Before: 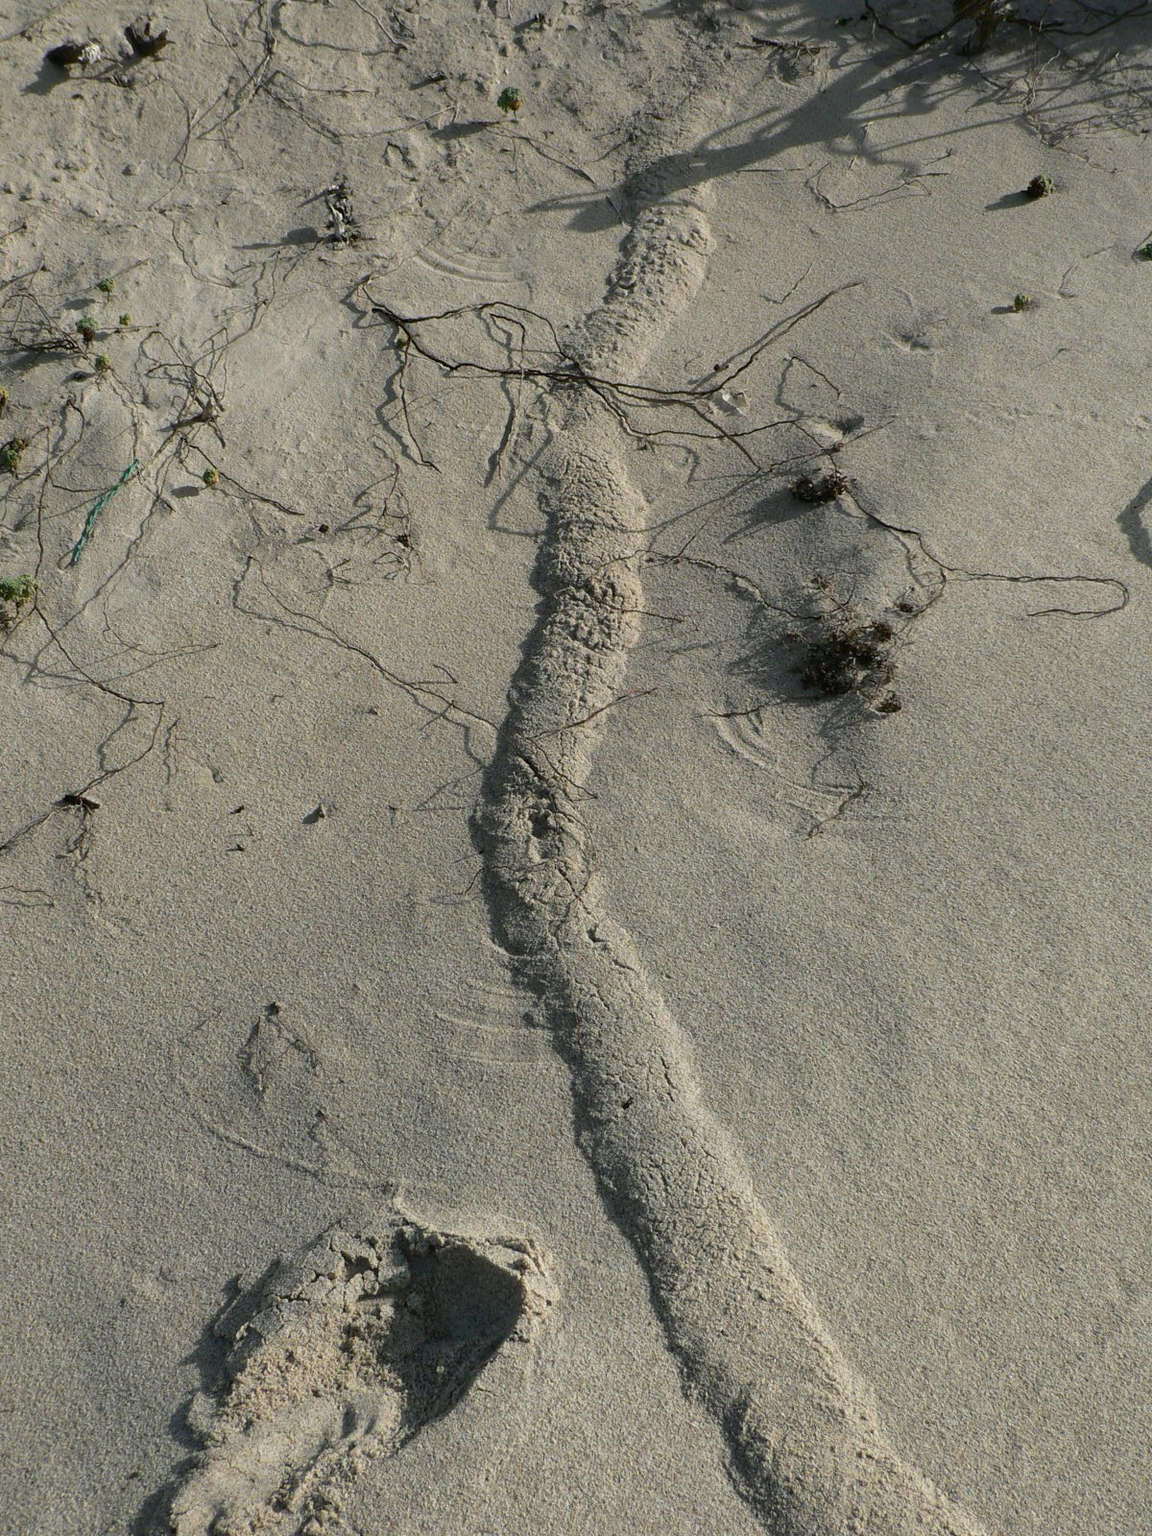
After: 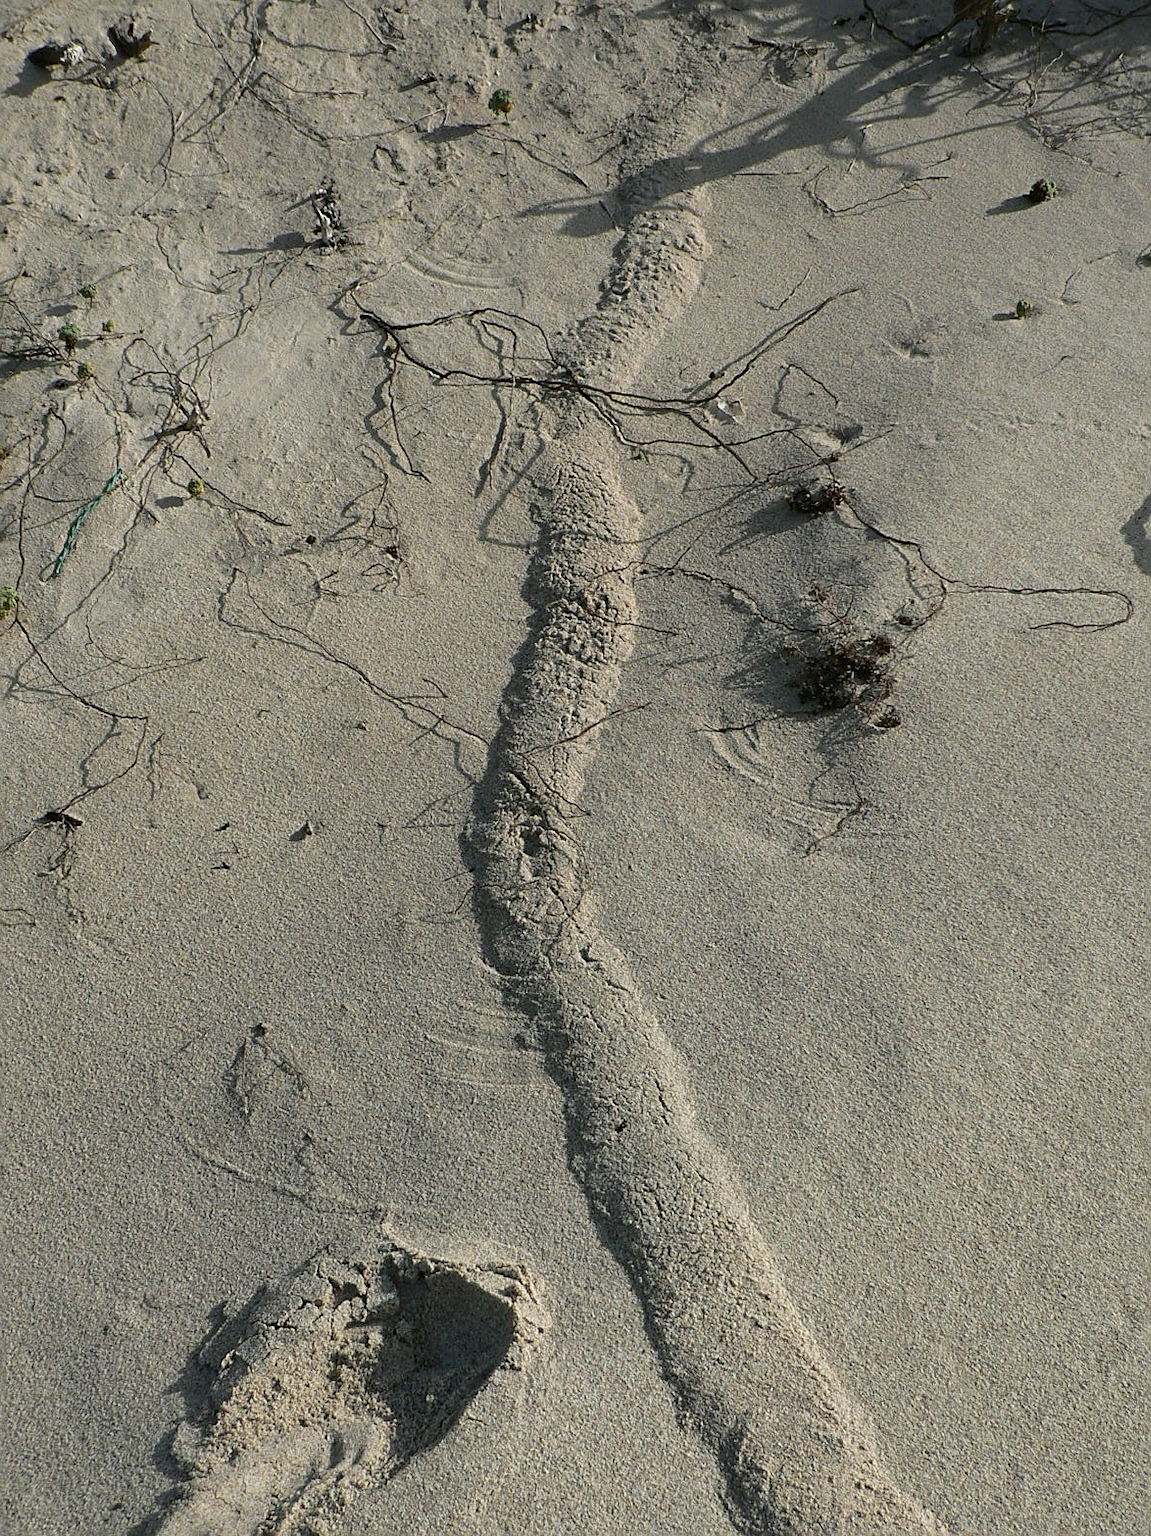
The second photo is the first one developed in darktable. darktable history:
shadows and highlights: shadows 20.55, highlights -20.99, soften with gaussian
crop: left 1.743%, right 0.268%, bottom 2.011%
sharpen: on, module defaults
